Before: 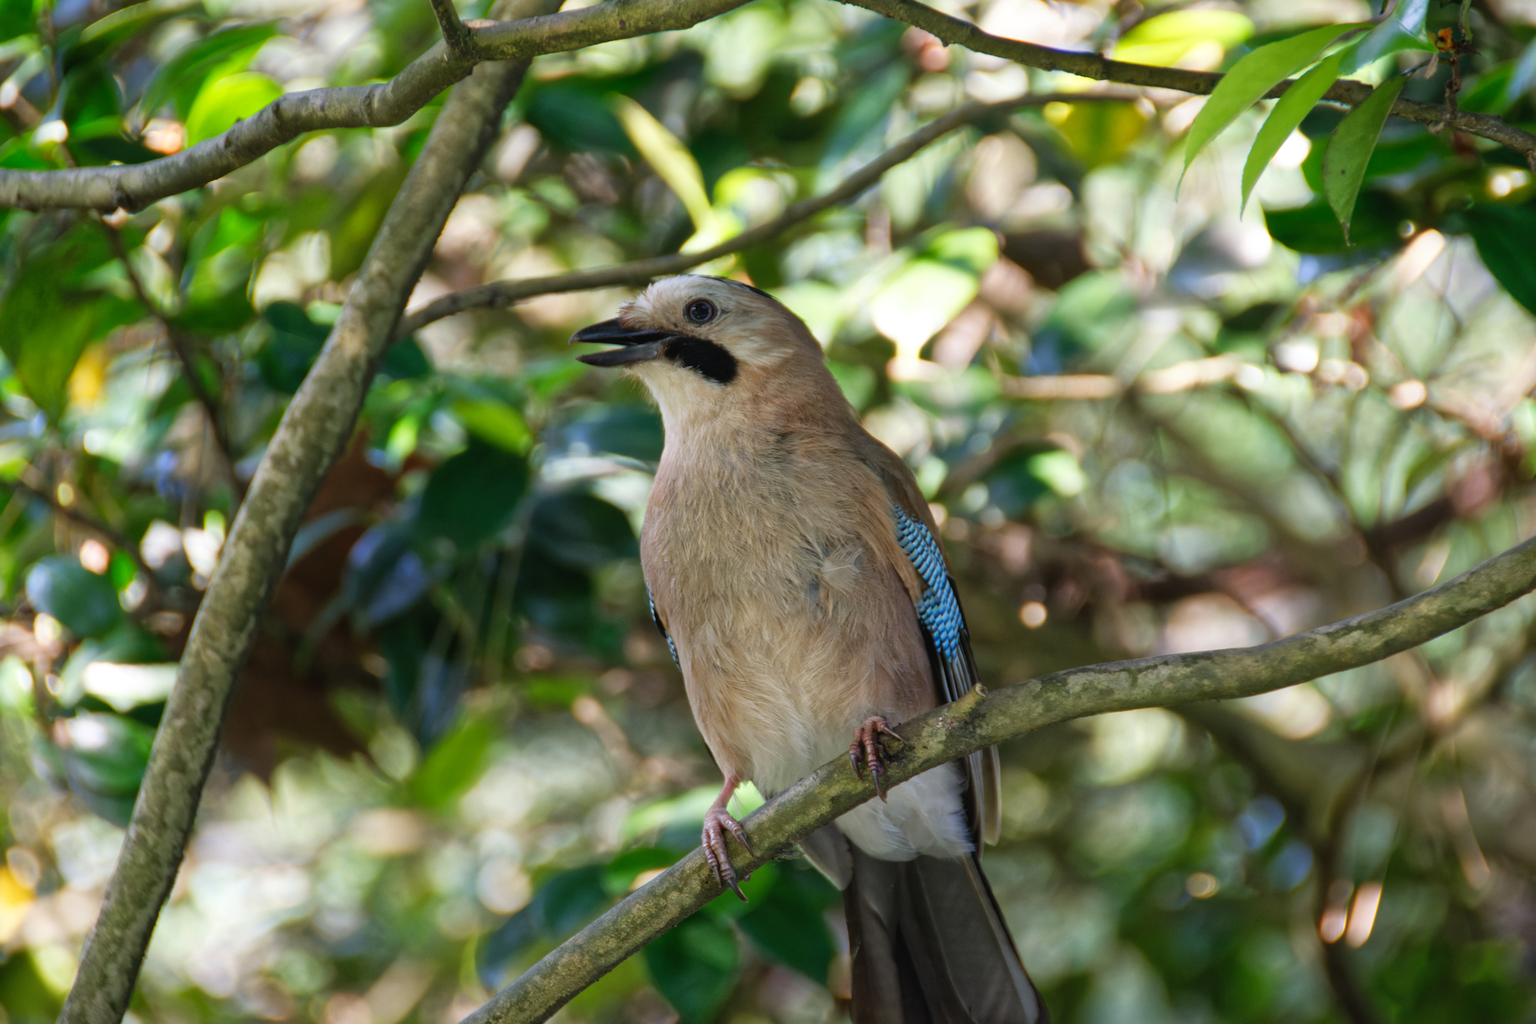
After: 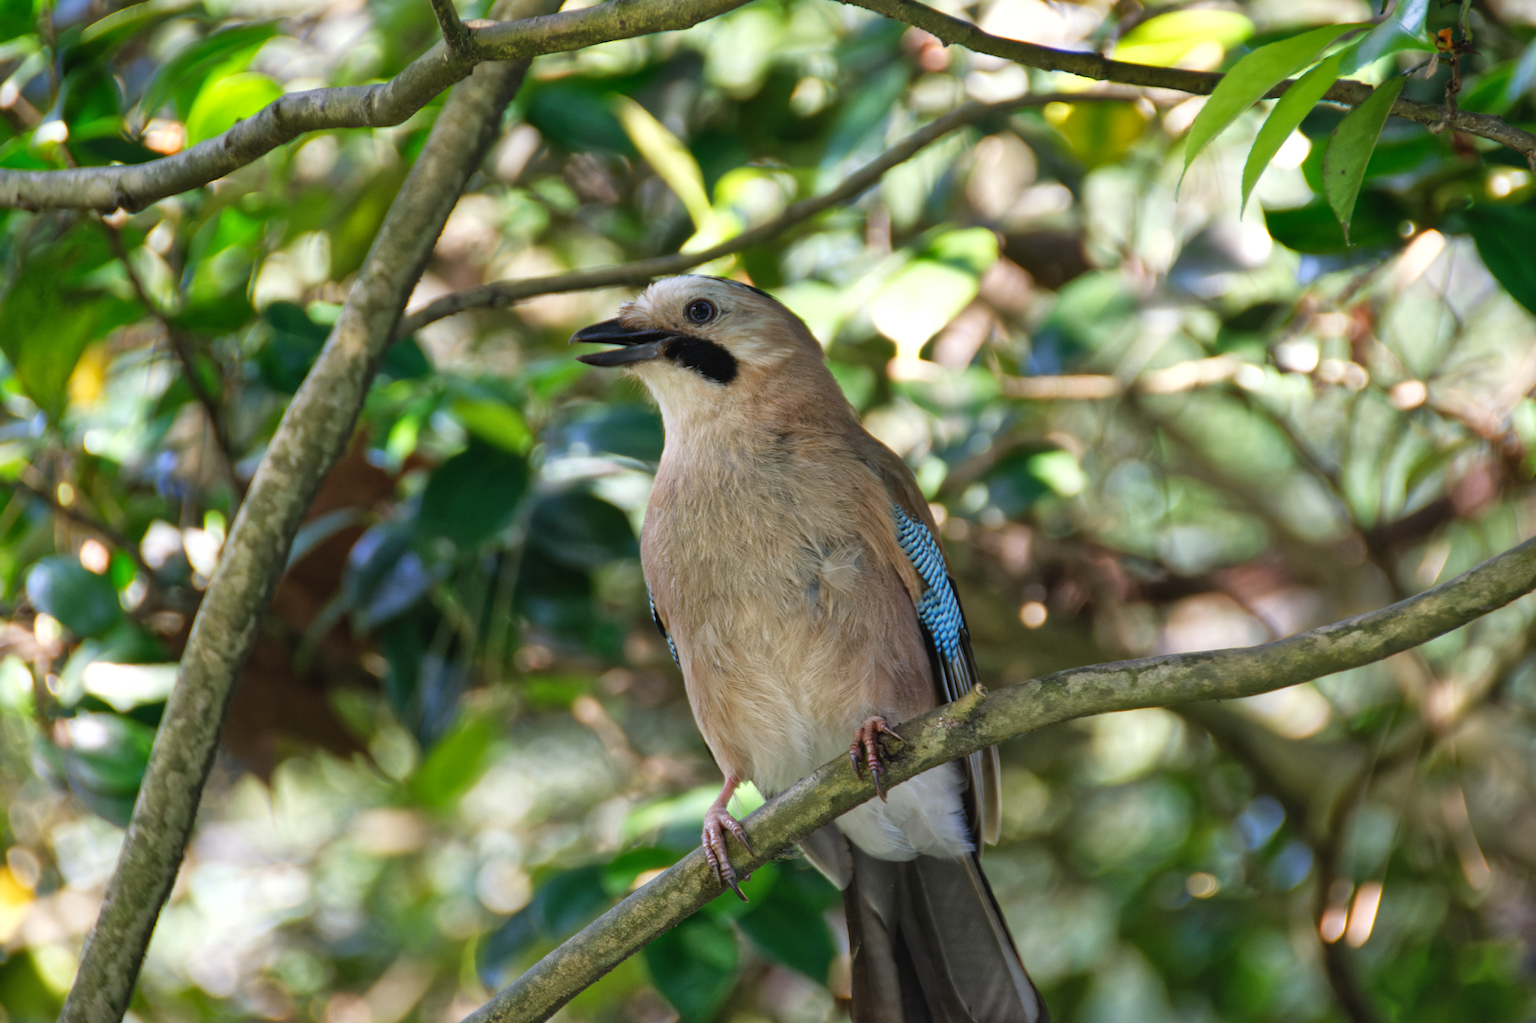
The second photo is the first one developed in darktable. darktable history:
exposure: exposure 0.15 EV, compensate highlight preservation false
shadows and highlights: highlights color adjustment 0%, low approximation 0.01, soften with gaussian
